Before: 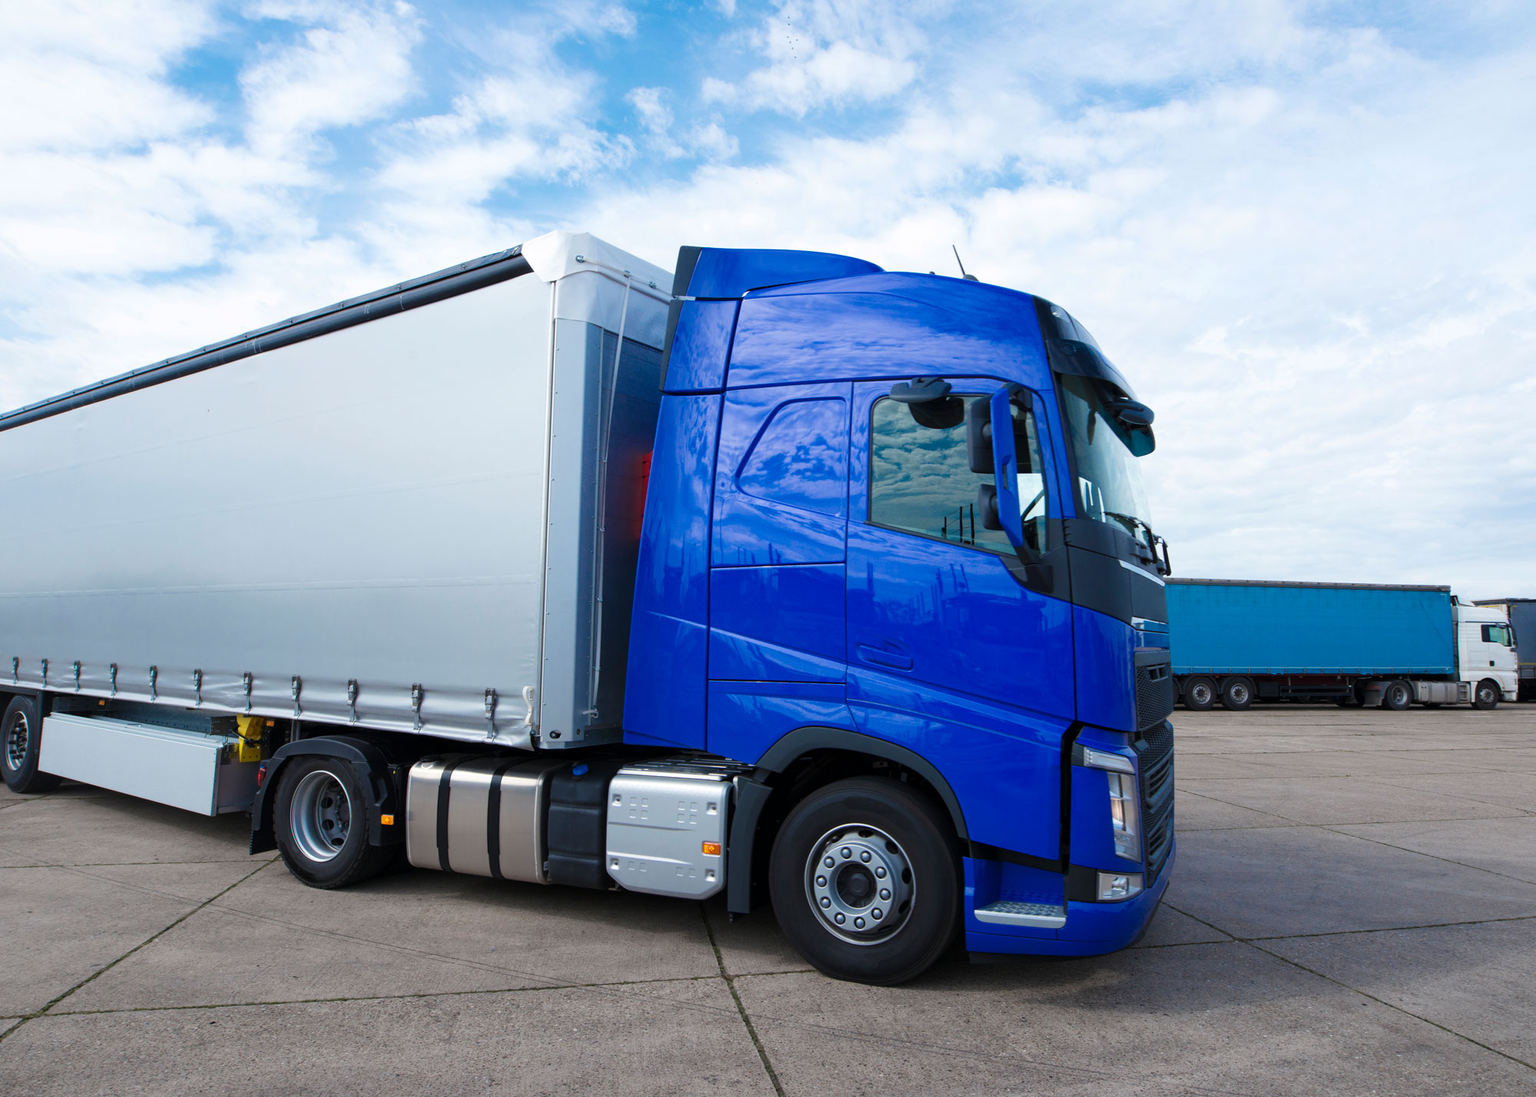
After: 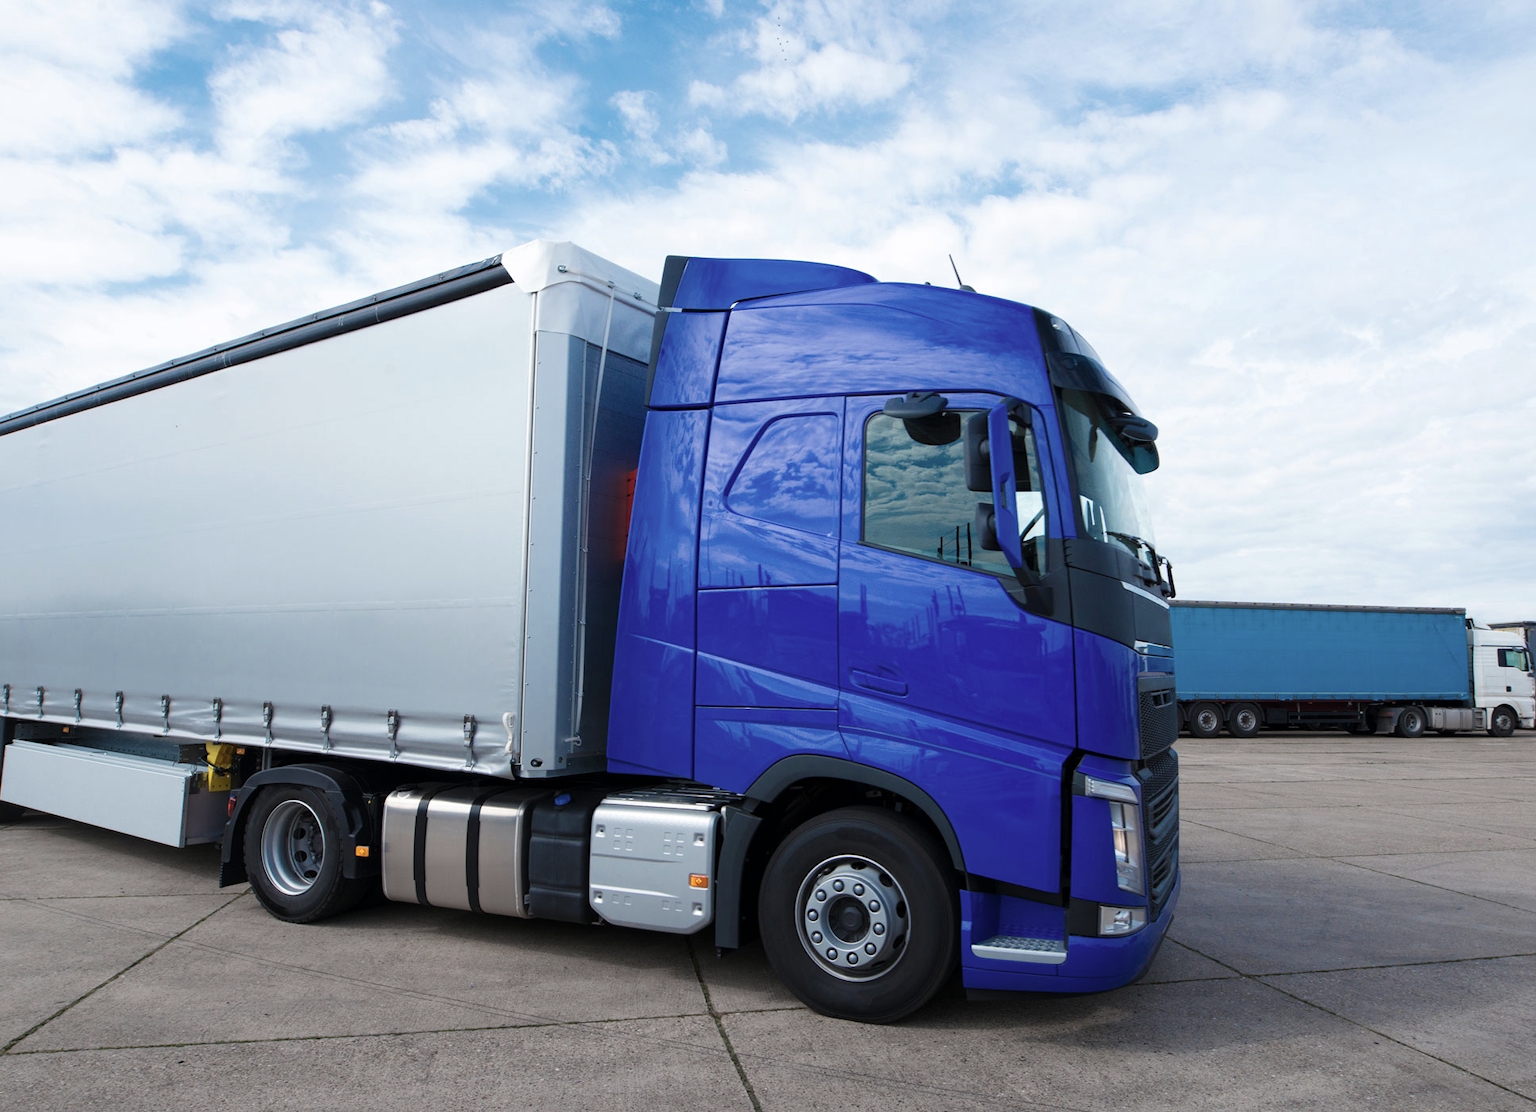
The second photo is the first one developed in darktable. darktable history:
color correction: saturation 0.8
crop and rotate: left 2.536%, right 1.107%, bottom 2.246%
